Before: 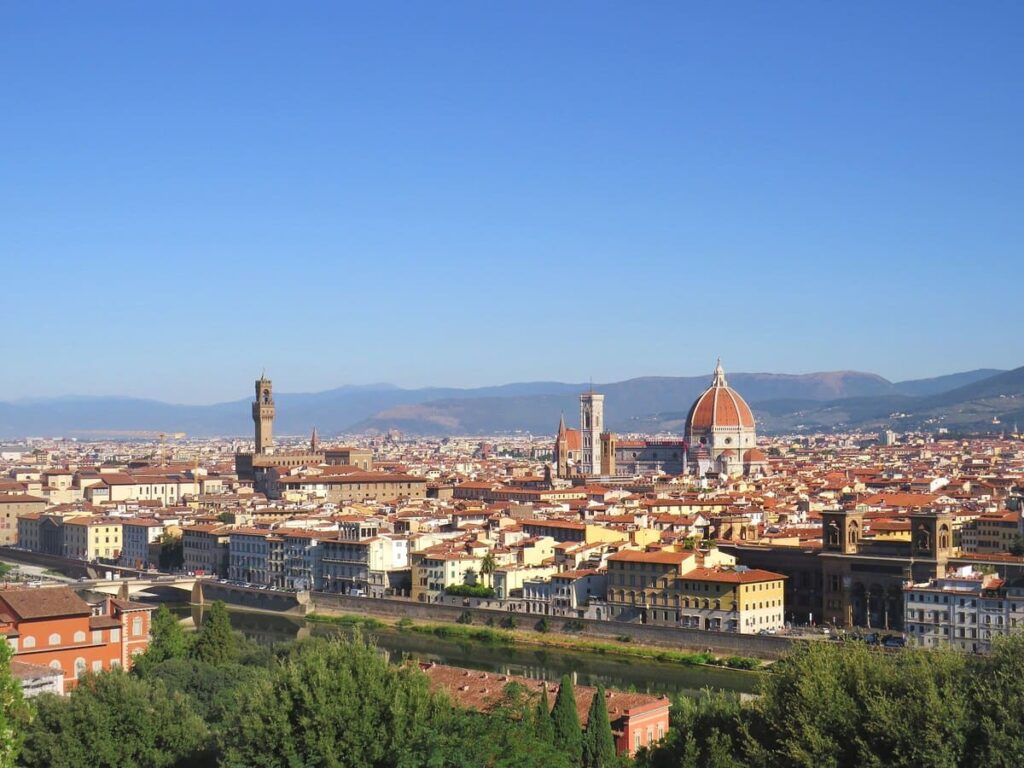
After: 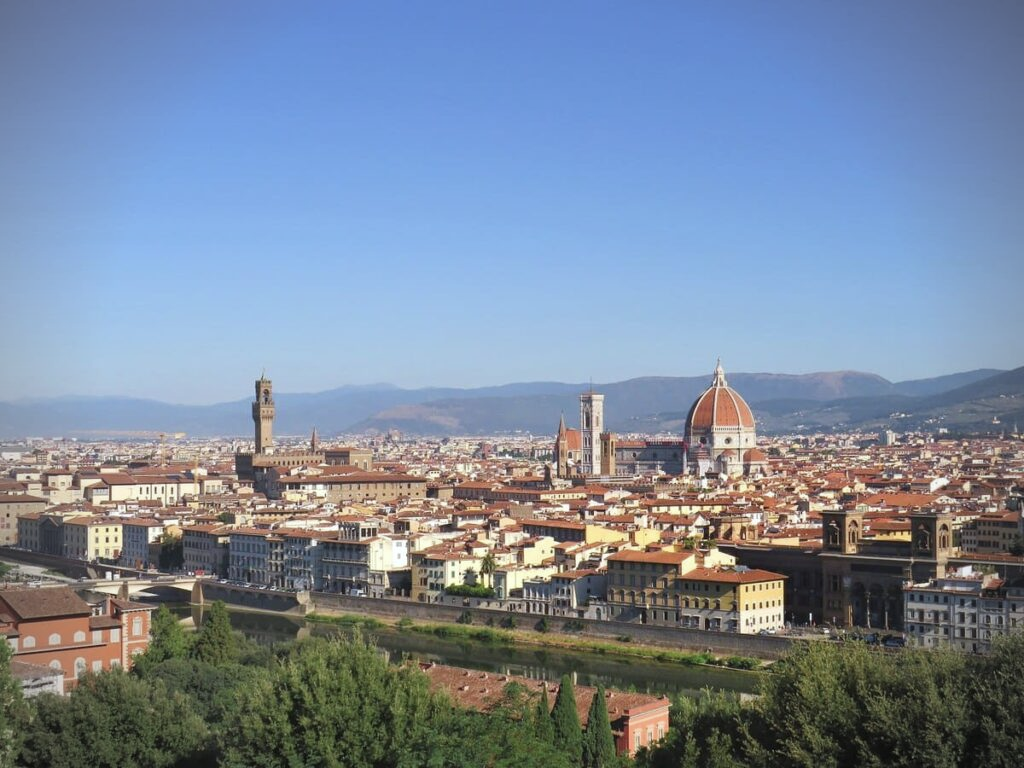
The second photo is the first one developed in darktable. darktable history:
vignetting: on, module defaults
tone equalizer: on, module defaults
color correction: saturation 0.85
white balance: red 0.982, blue 1.018
